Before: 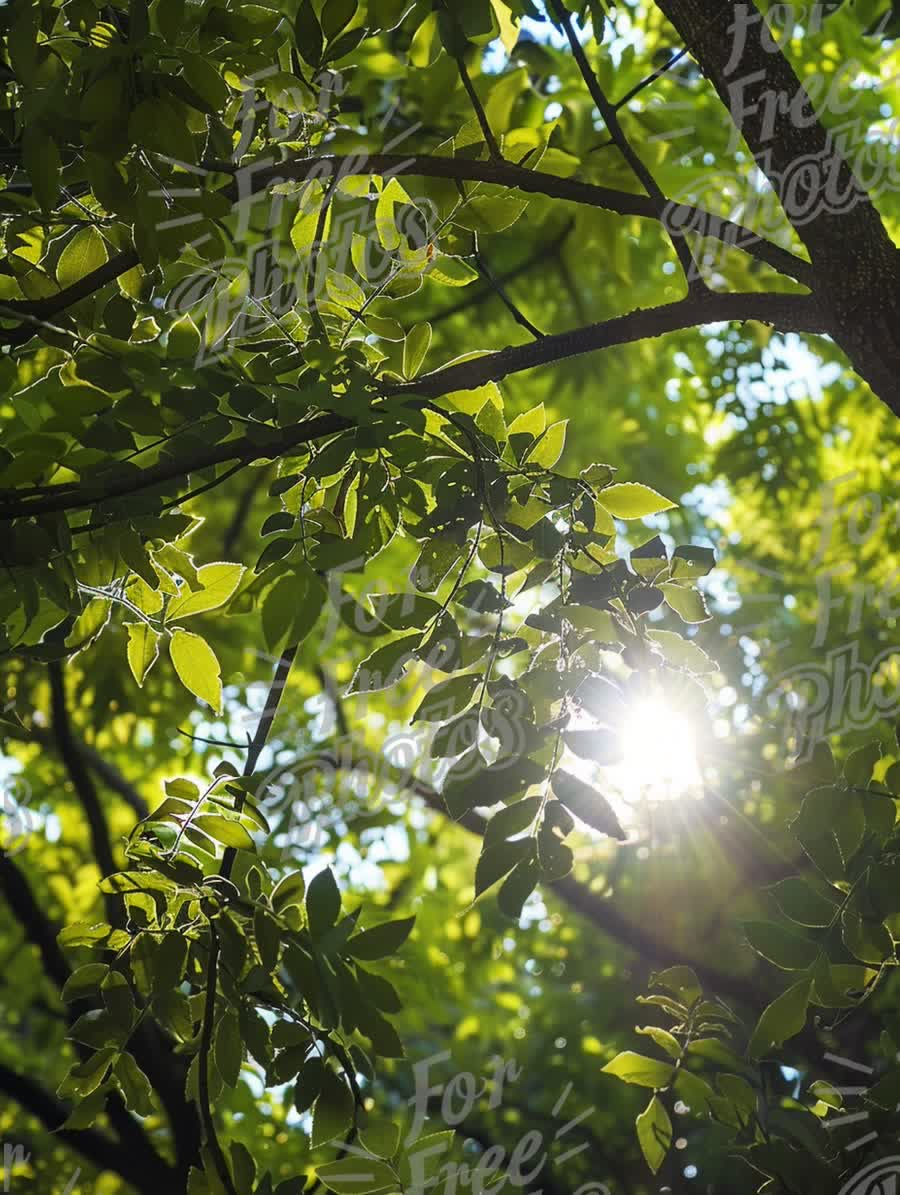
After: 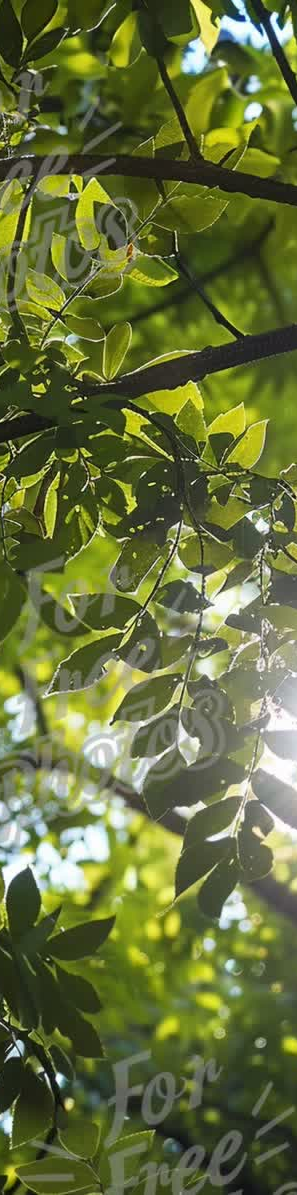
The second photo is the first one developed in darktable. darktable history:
crop: left 33.385%, right 33.57%
